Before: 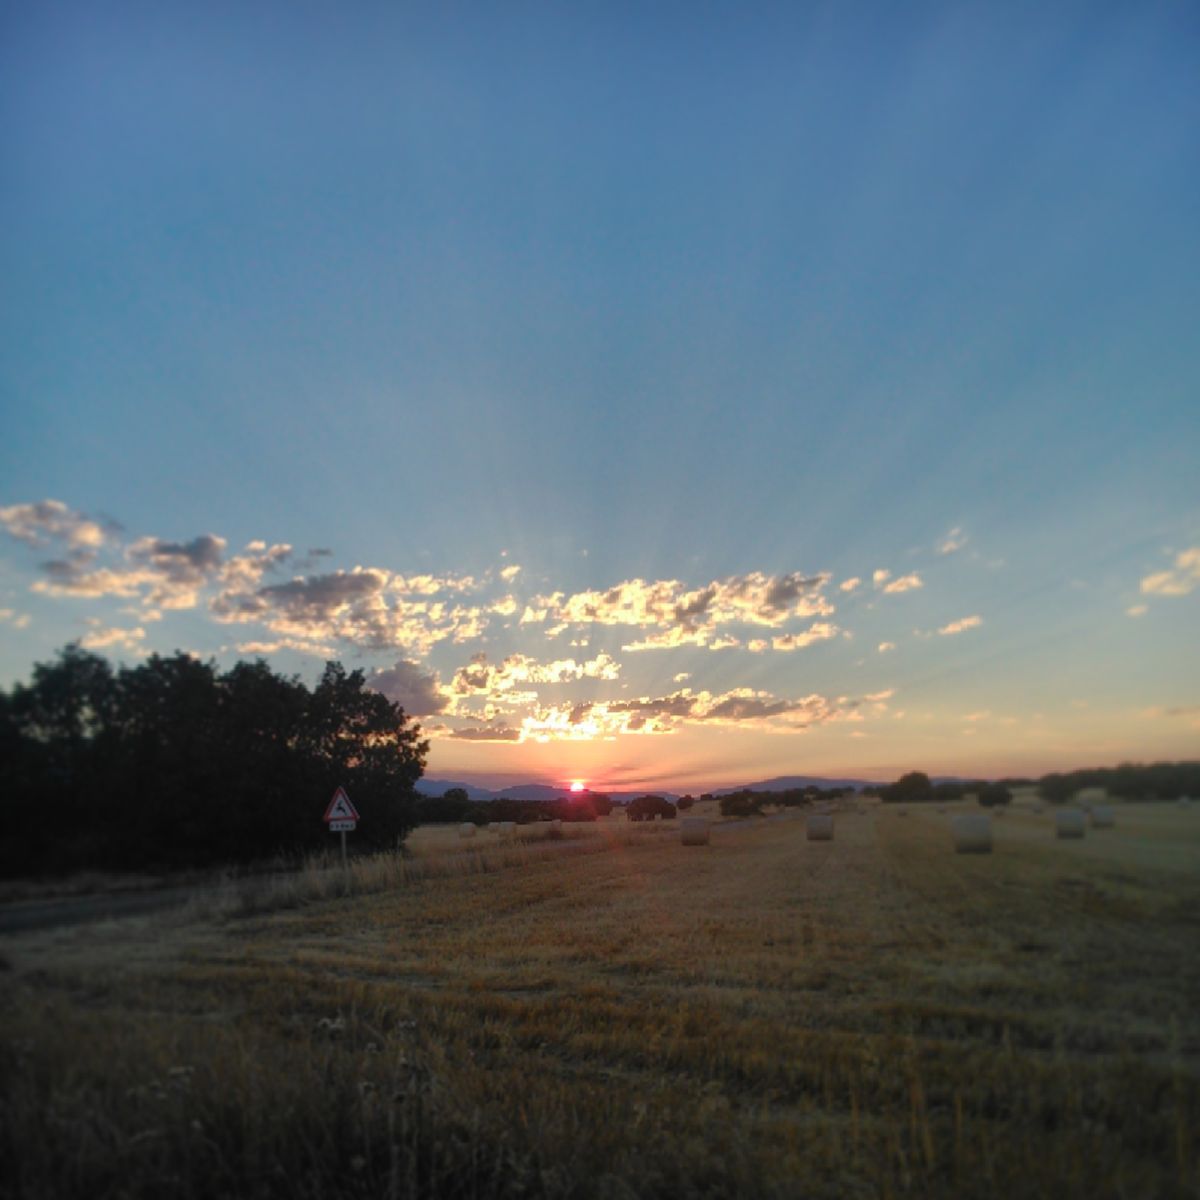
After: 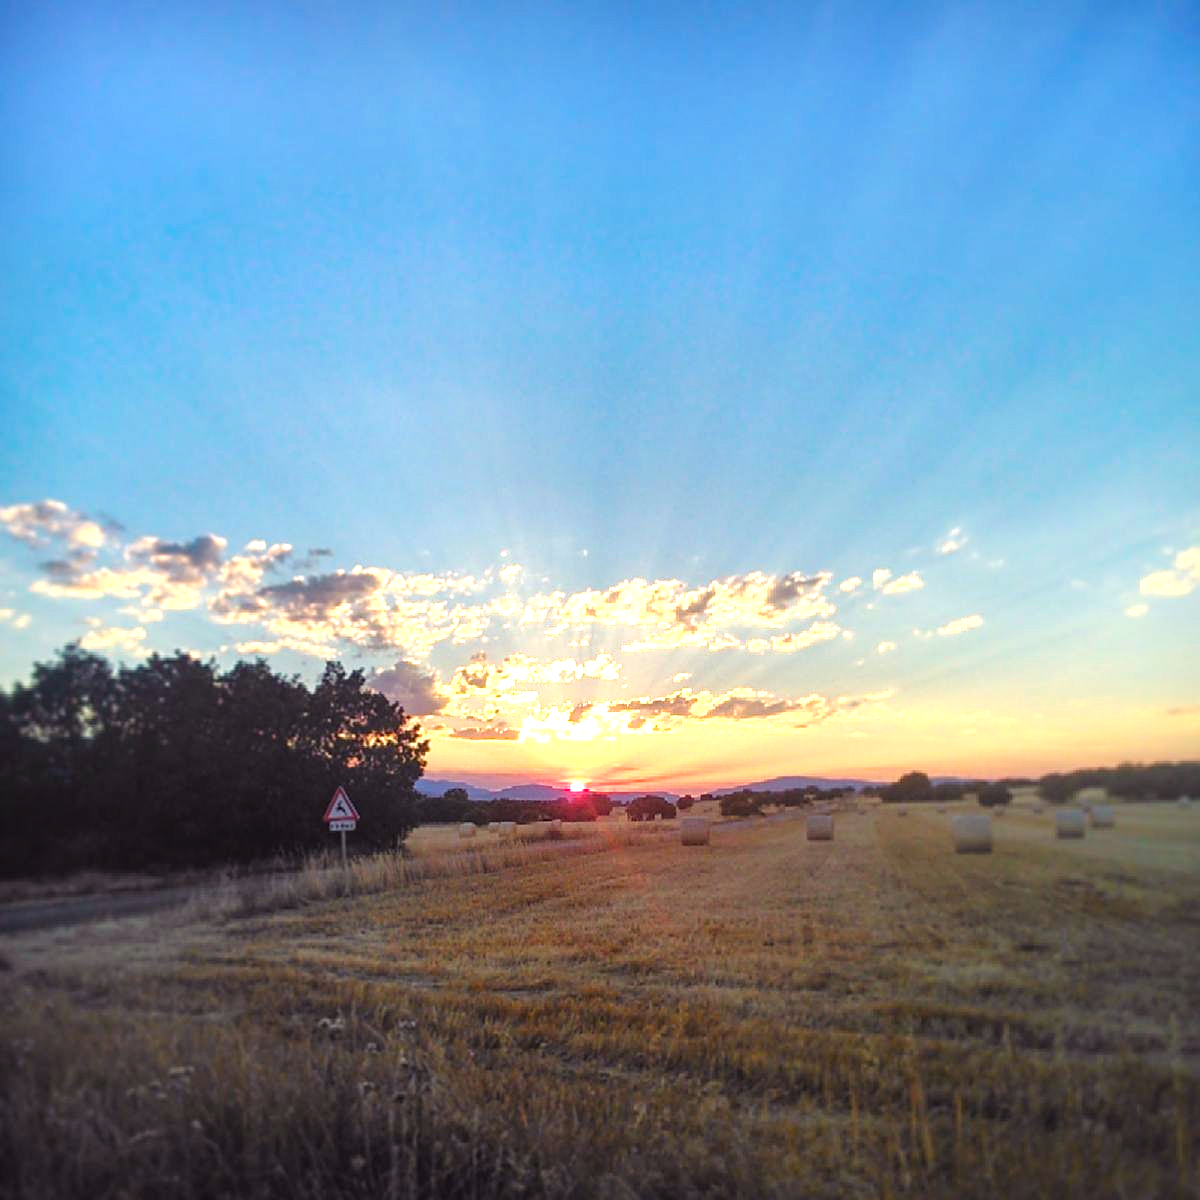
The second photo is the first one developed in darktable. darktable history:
local contrast: on, module defaults
sharpen: on, module defaults
exposure: black level correction 0, exposure 1.105 EV, compensate highlight preservation false
color balance rgb: shadows lift › chroma 6.23%, shadows lift › hue 303.42°, perceptual saturation grading › global saturation 19.843%, global vibrance 20%
